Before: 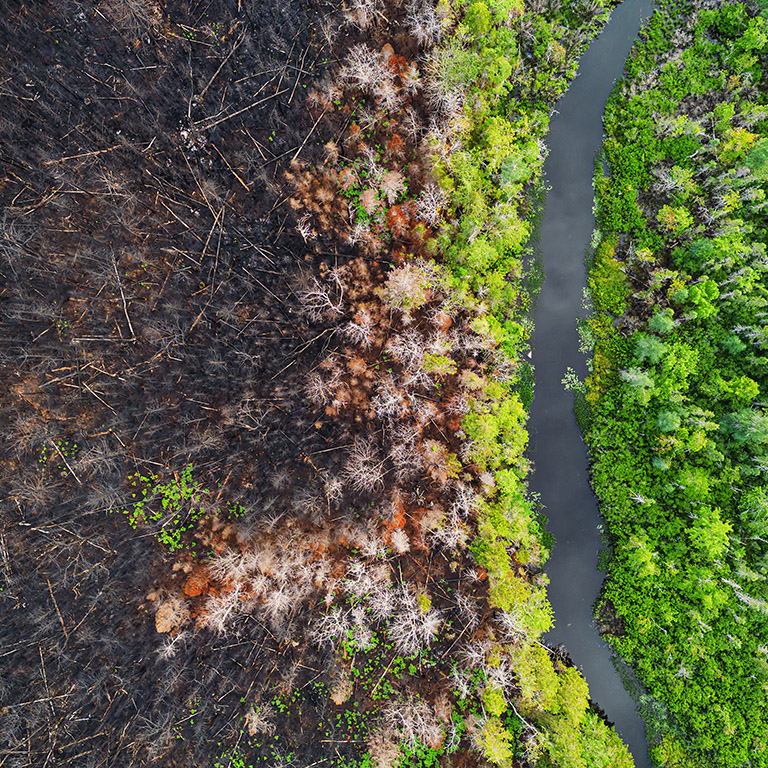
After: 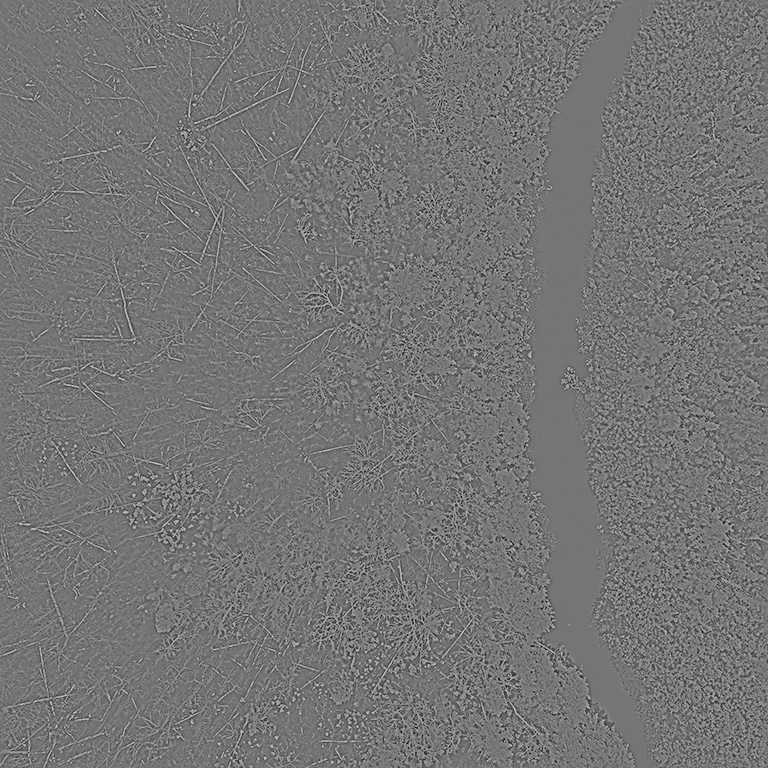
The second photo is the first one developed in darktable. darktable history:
exposure: black level correction -0.001, exposure 0.08 EV, compensate highlight preservation false
sharpen: on, module defaults
highpass: sharpness 9.84%, contrast boost 9.94%
contrast brightness saturation: contrast 0.06, brightness -0.01, saturation -0.23
filmic rgb: black relative exposure -7.65 EV, hardness 4.02, contrast 1.1, highlights saturation mix -30%
